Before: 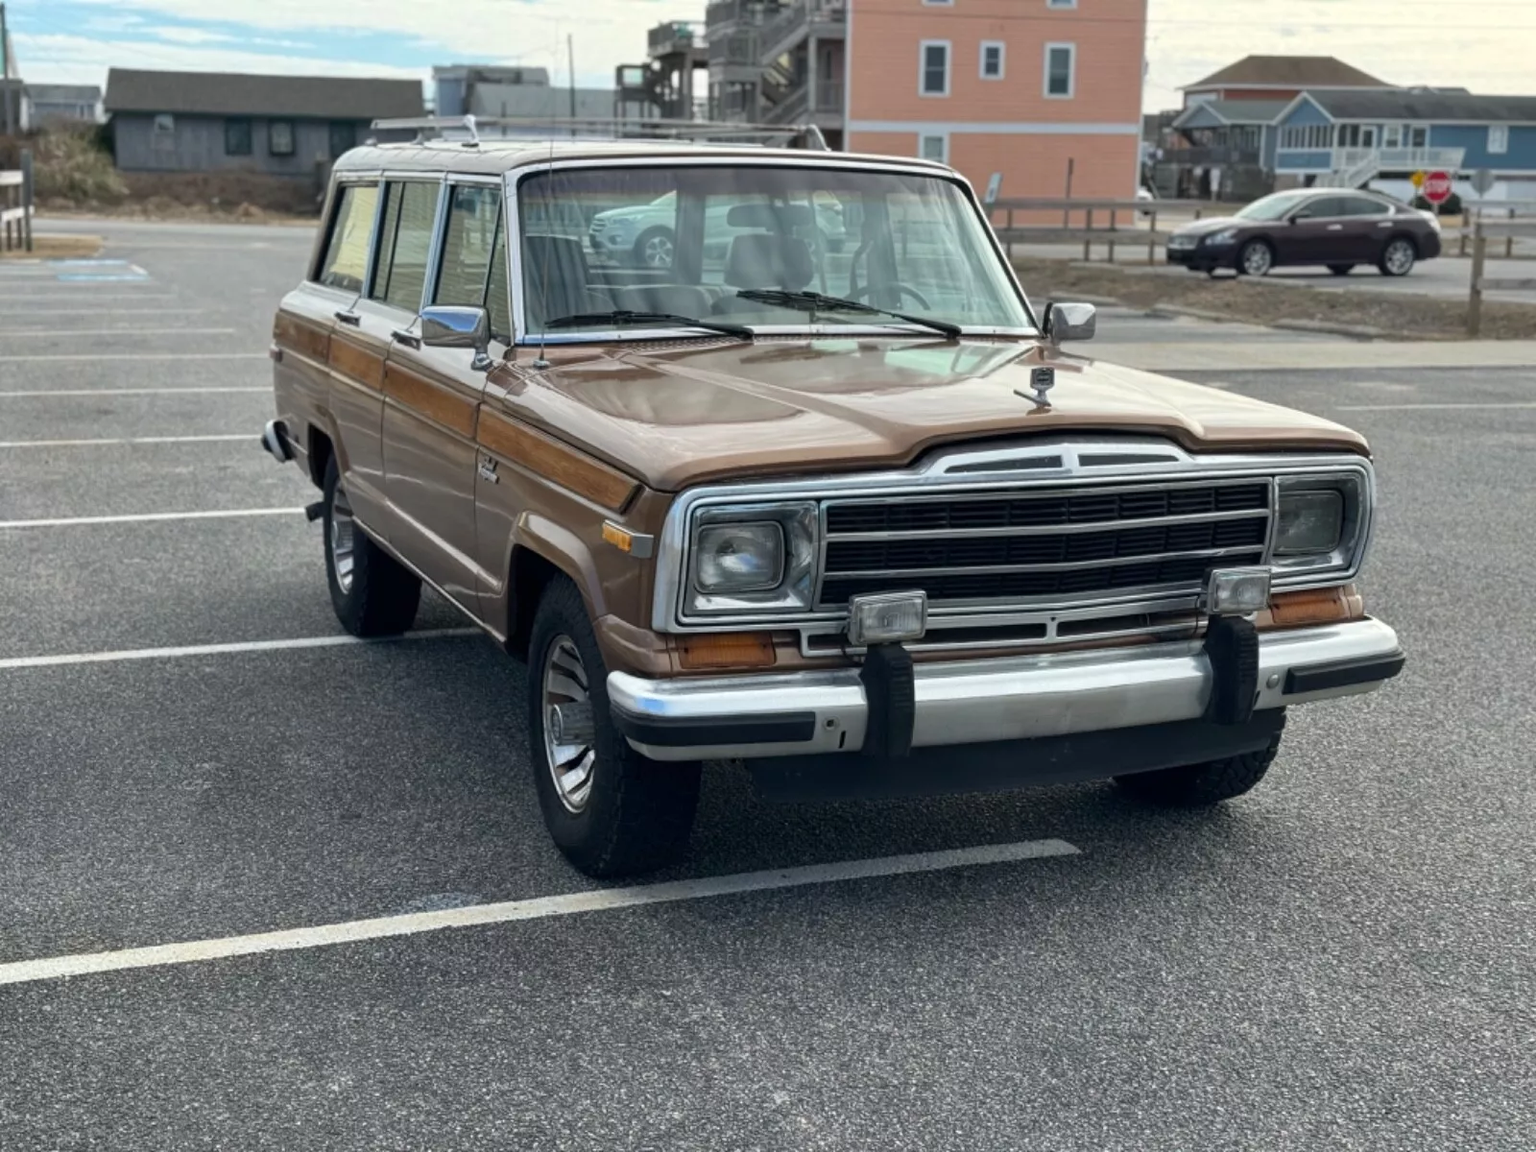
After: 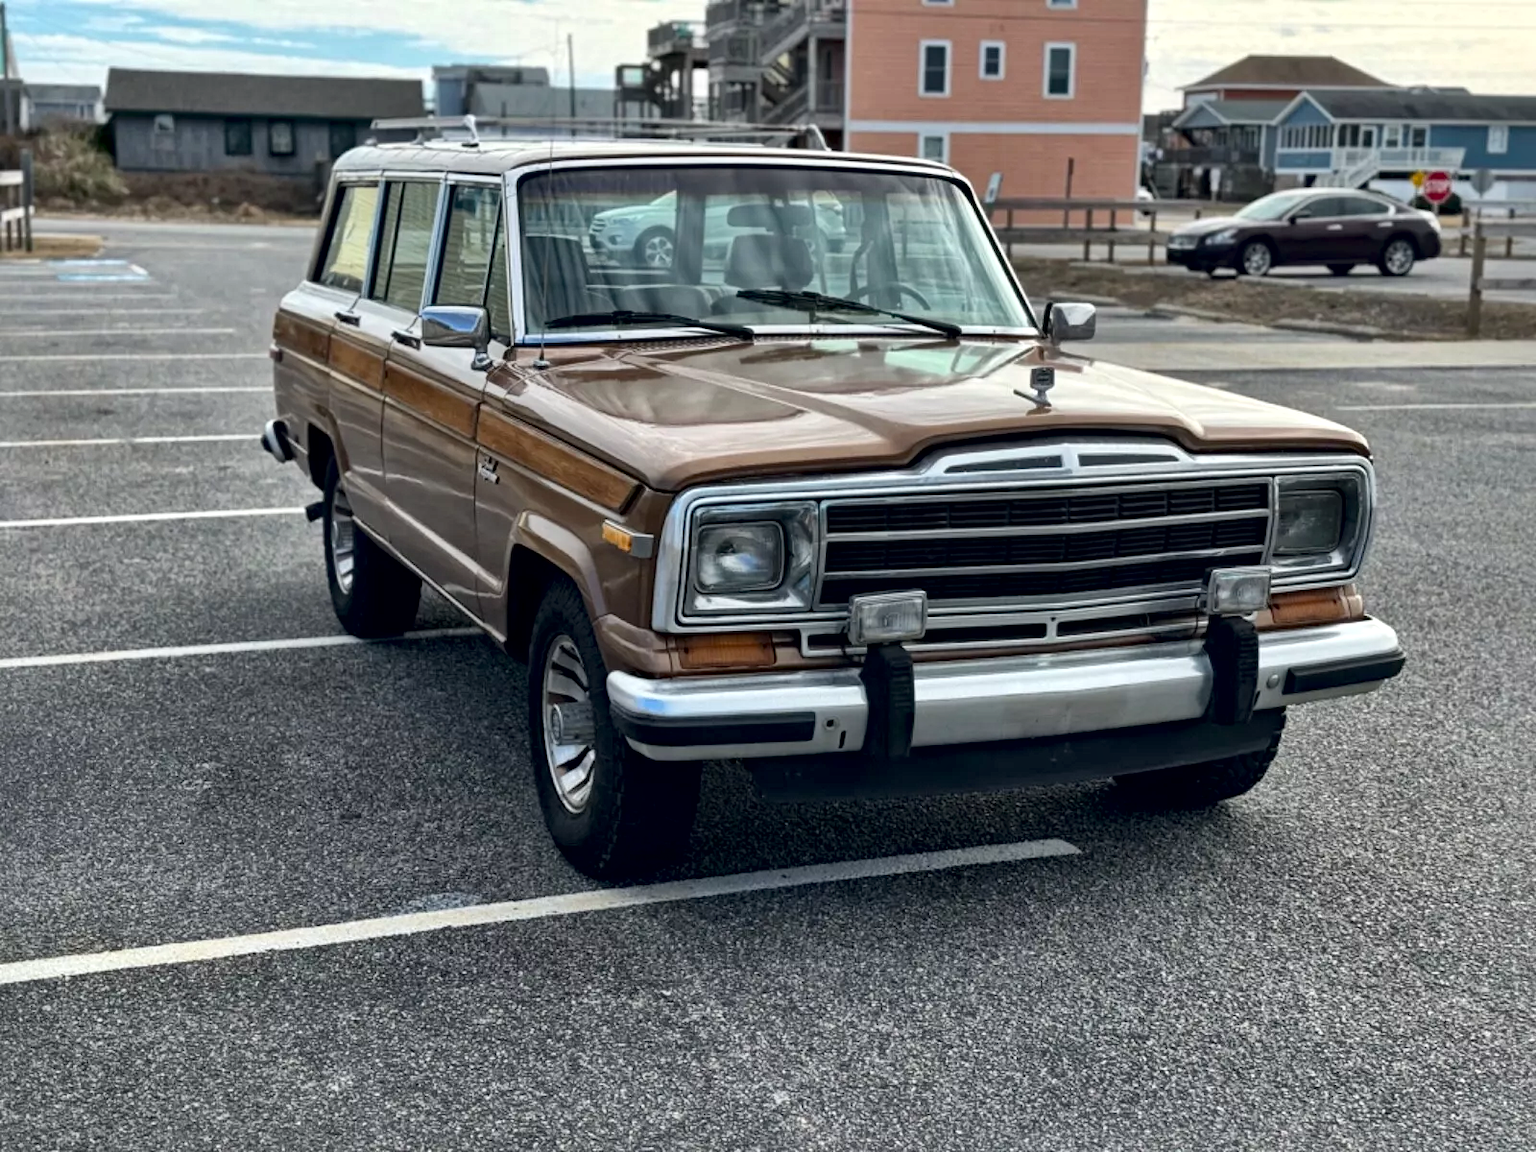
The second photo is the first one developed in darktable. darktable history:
haze removal: compatibility mode true, adaptive false
local contrast: mode bilateral grid, contrast 19, coarseness 50, detail 178%, midtone range 0.2
